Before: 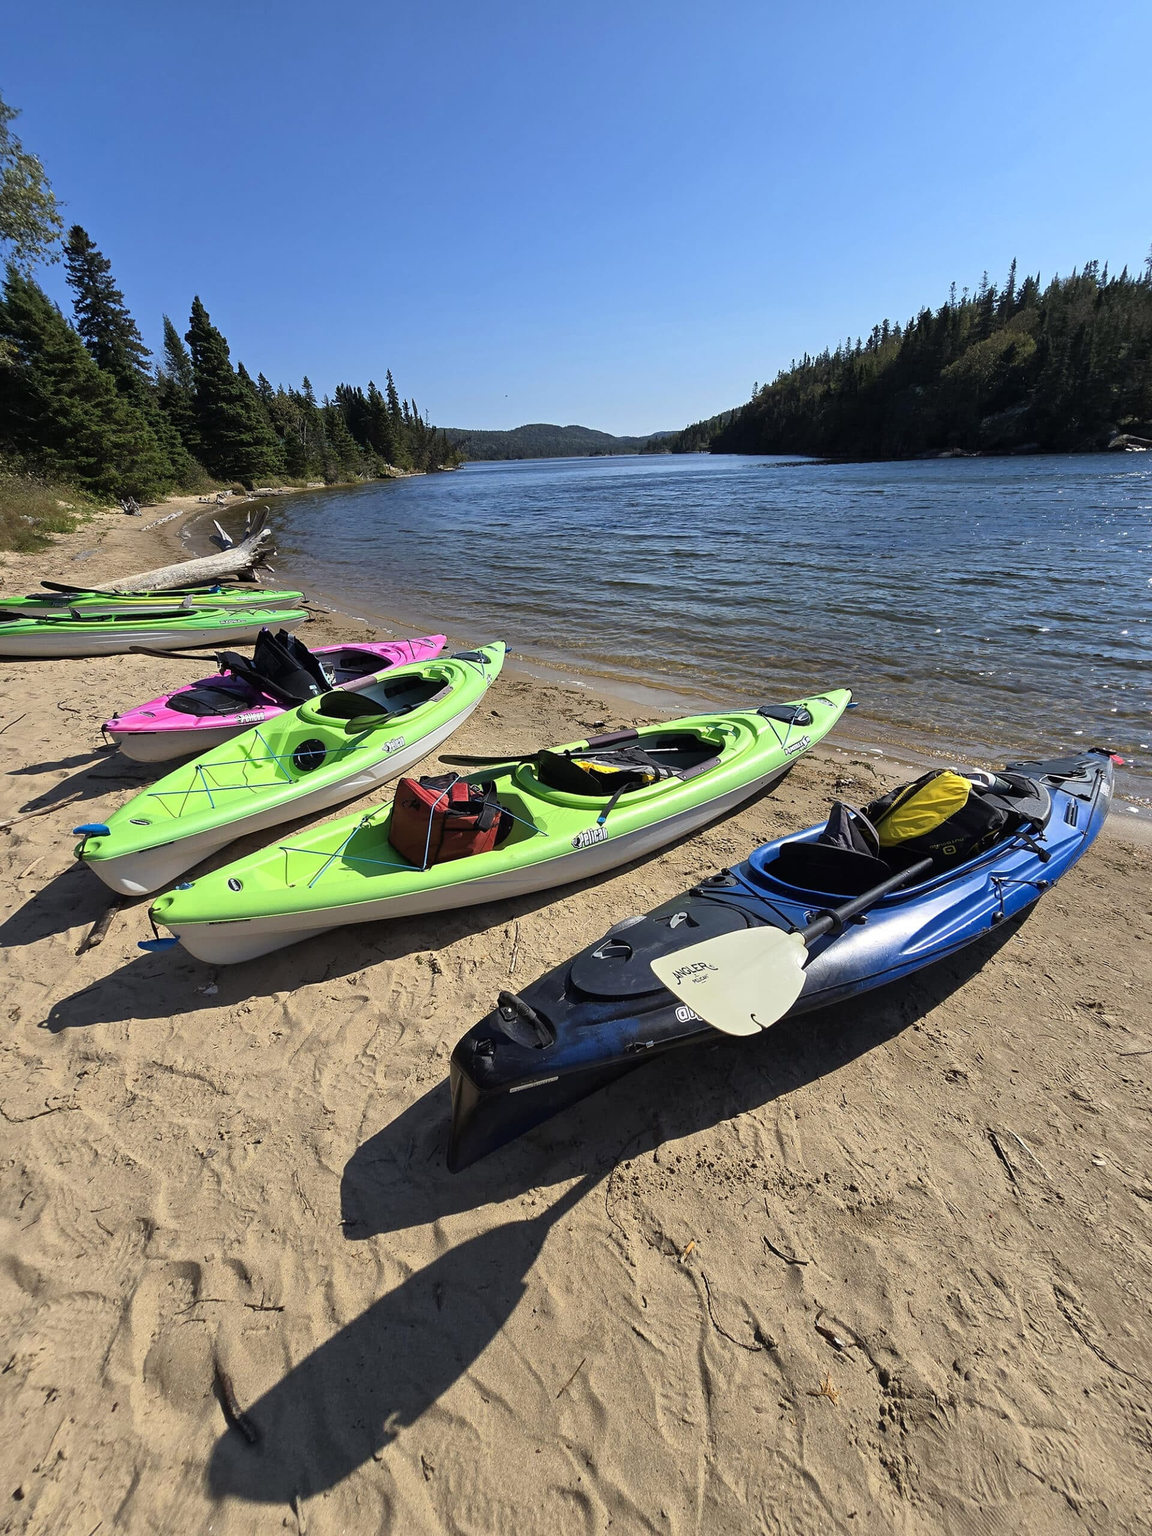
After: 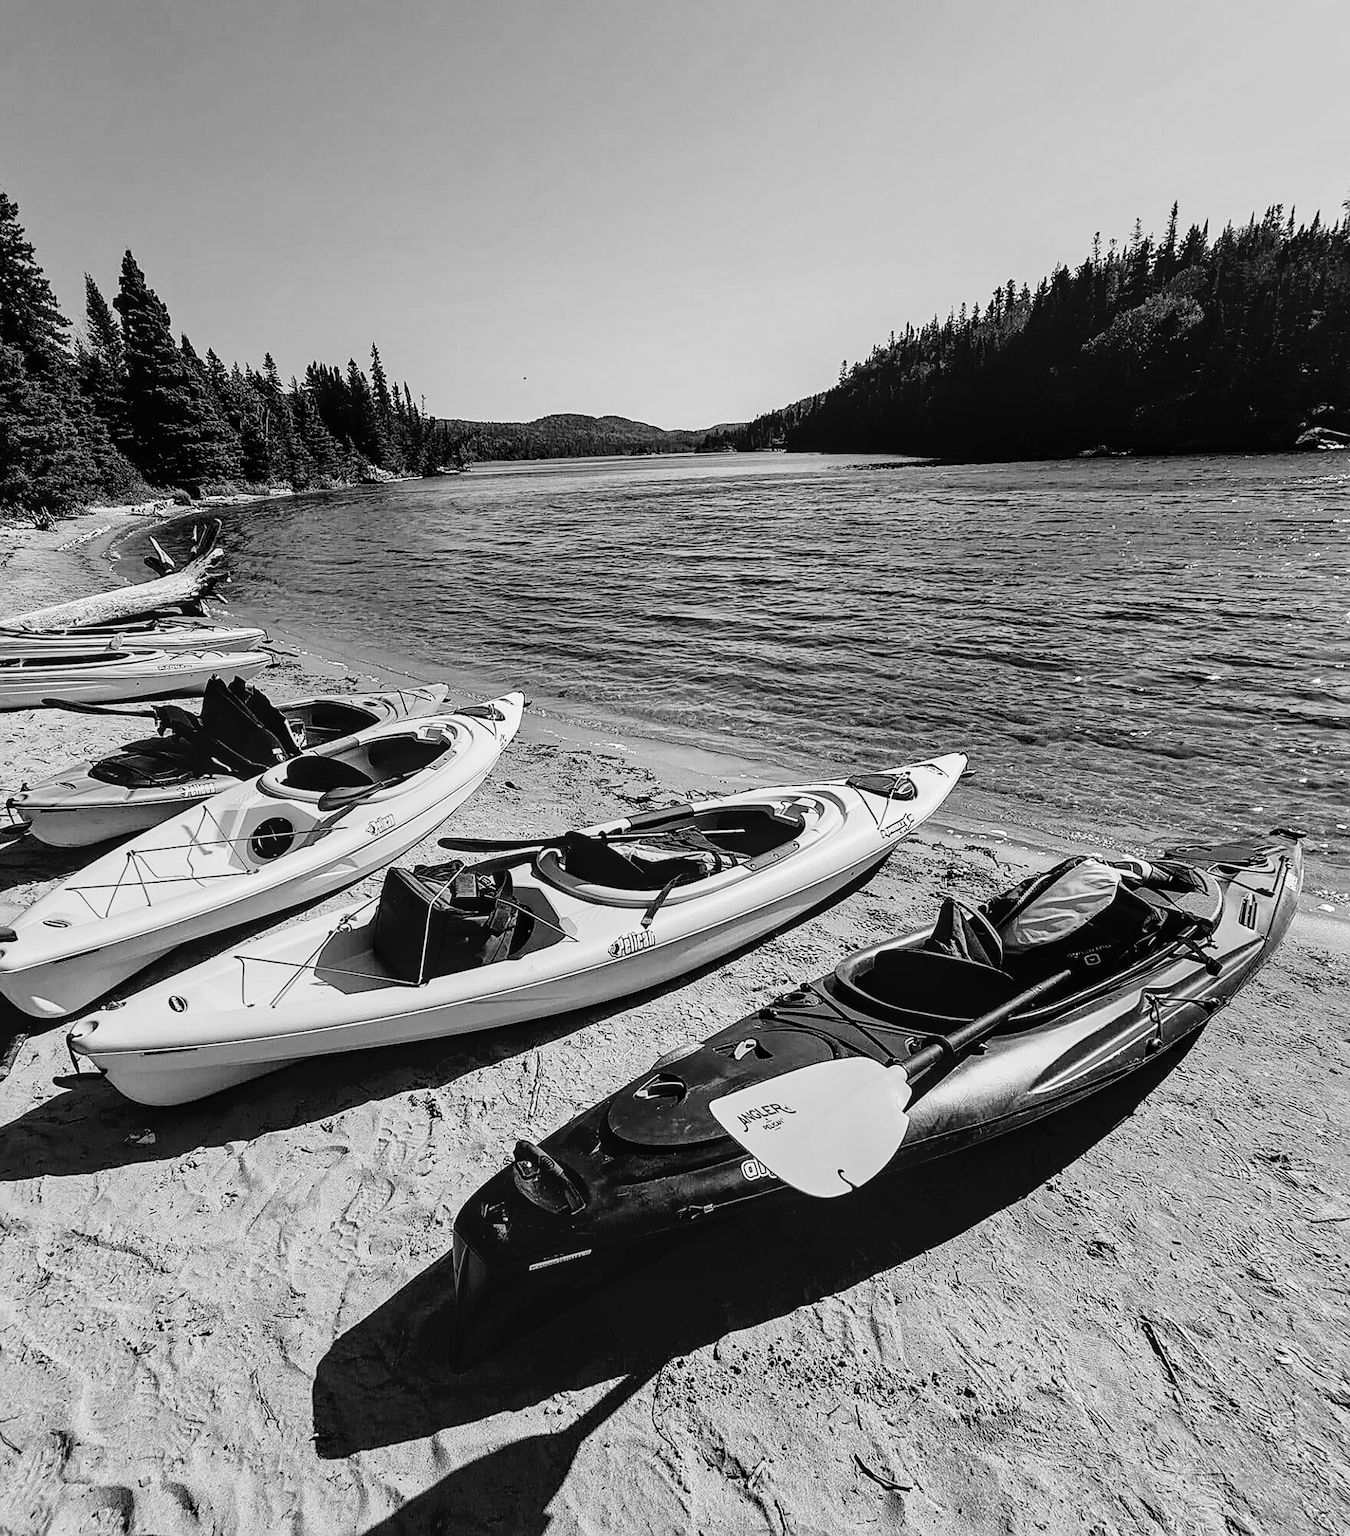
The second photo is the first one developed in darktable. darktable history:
local contrast: detail 130%
filmic rgb: black relative exposure -5 EV, white relative exposure 3.19 EV, hardness 3.43, contrast 1.191, highlights saturation mix -49.21%, add noise in highlights 0.002, preserve chrominance no, color science v3 (2019), use custom middle-gray values true, contrast in highlights soft
sharpen: on, module defaults
crop: left 8.392%, top 6.575%, bottom 15.326%
exposure: exposure 0.212 EV, compensate highlight preservation false
tone curve: curves: ch0 [(0, 0) (0.003, 0.031) (0.011, 0.031) (0.025, 0.03) (0.044, 0.035) (0.069, 0.054) (0.1, 0.081) (0.136, 0.11) (0.177, 0.147) (0.224, 0.209) (0.277, 0.283) (0.335, 0.369) (0.399, 0.44) (0.468, 0.517) (0.543, 0.601) (0.623, 0.684) (0.709, 0.766) (0.801, 0.846) (0.898, 0.927) (1, 1)], color space Lab, independent channels, preserve colors none
